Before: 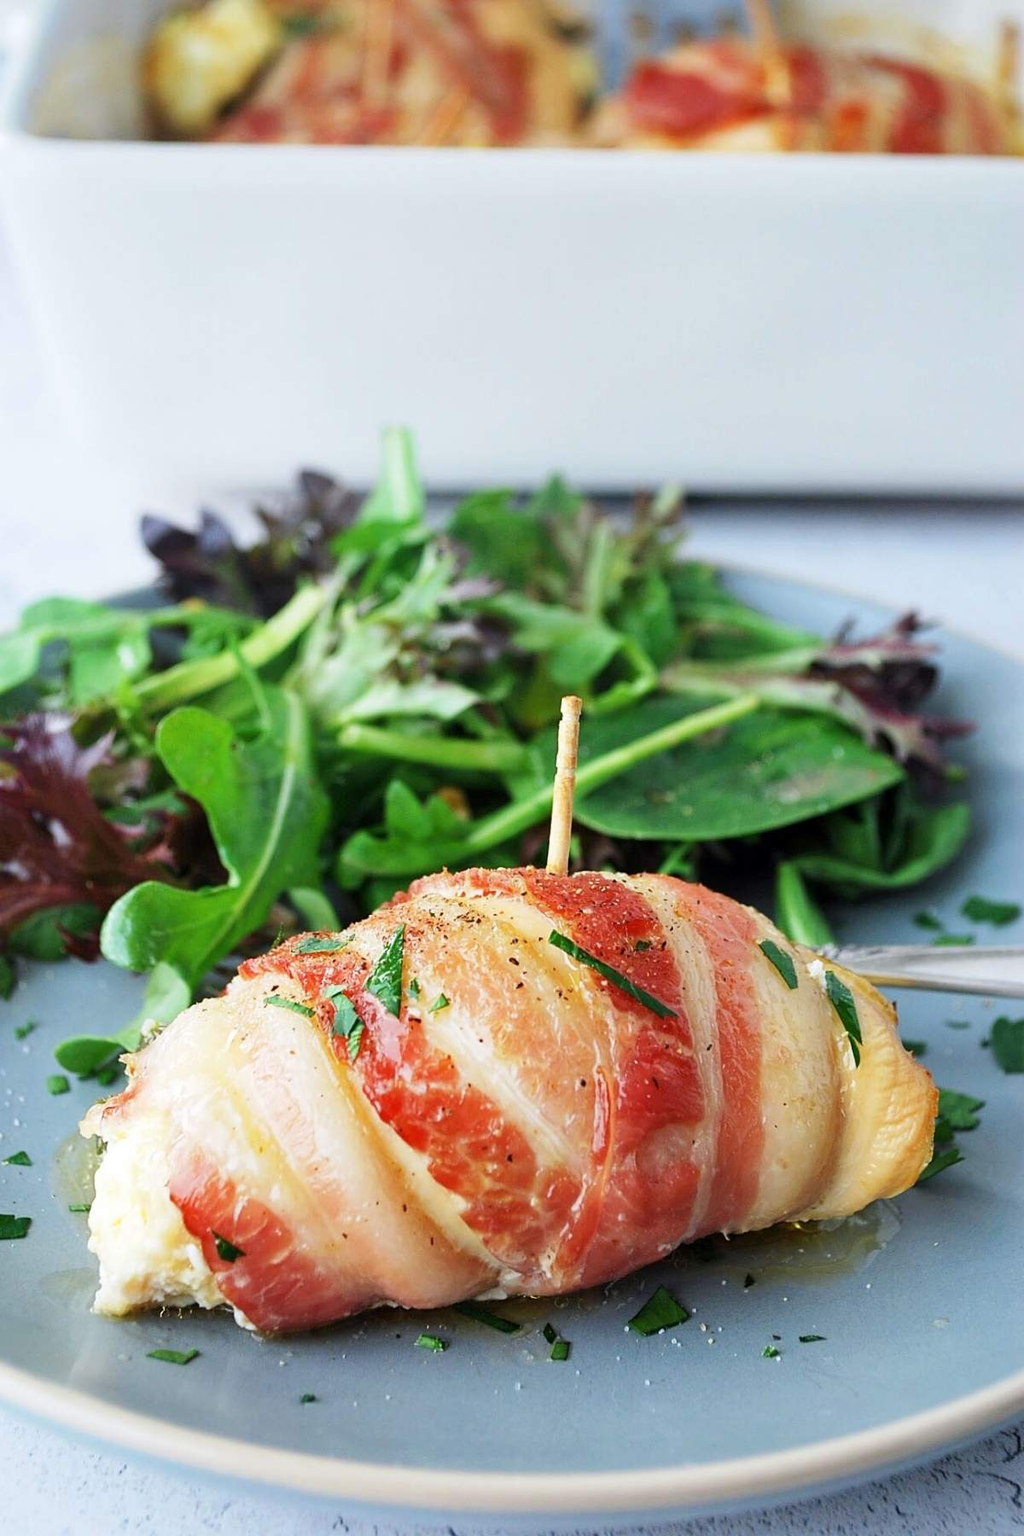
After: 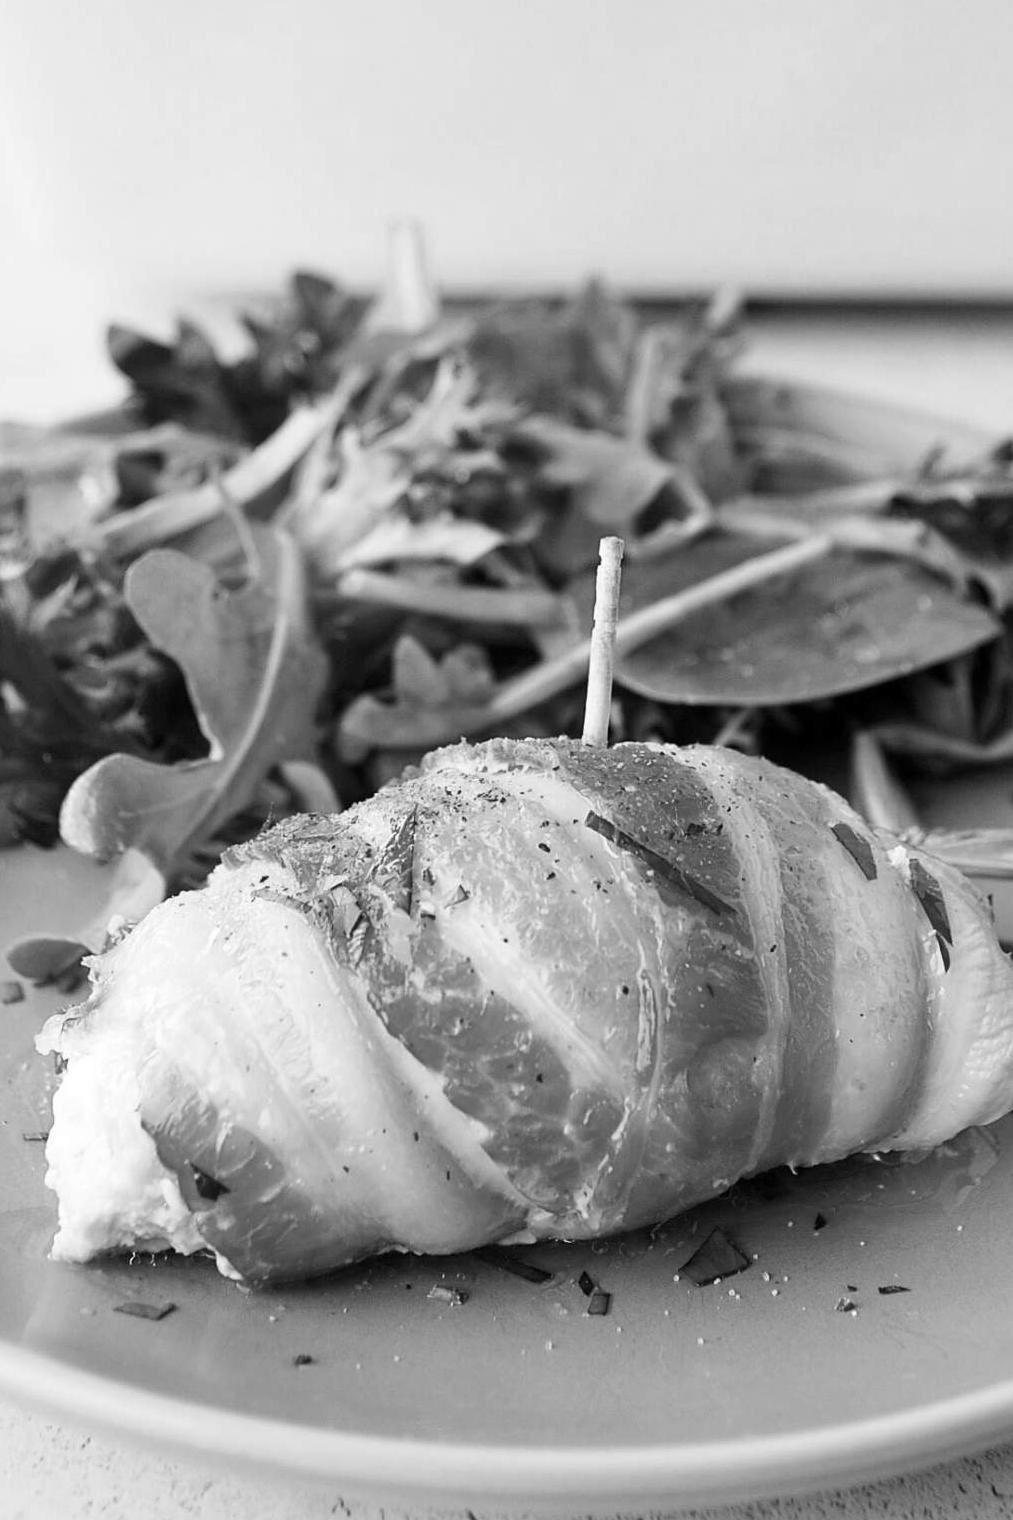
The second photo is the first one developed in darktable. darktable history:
crop and rotate: left 4.842%, top 15.51%, right 10.668%
monochrome: on, module defaults
